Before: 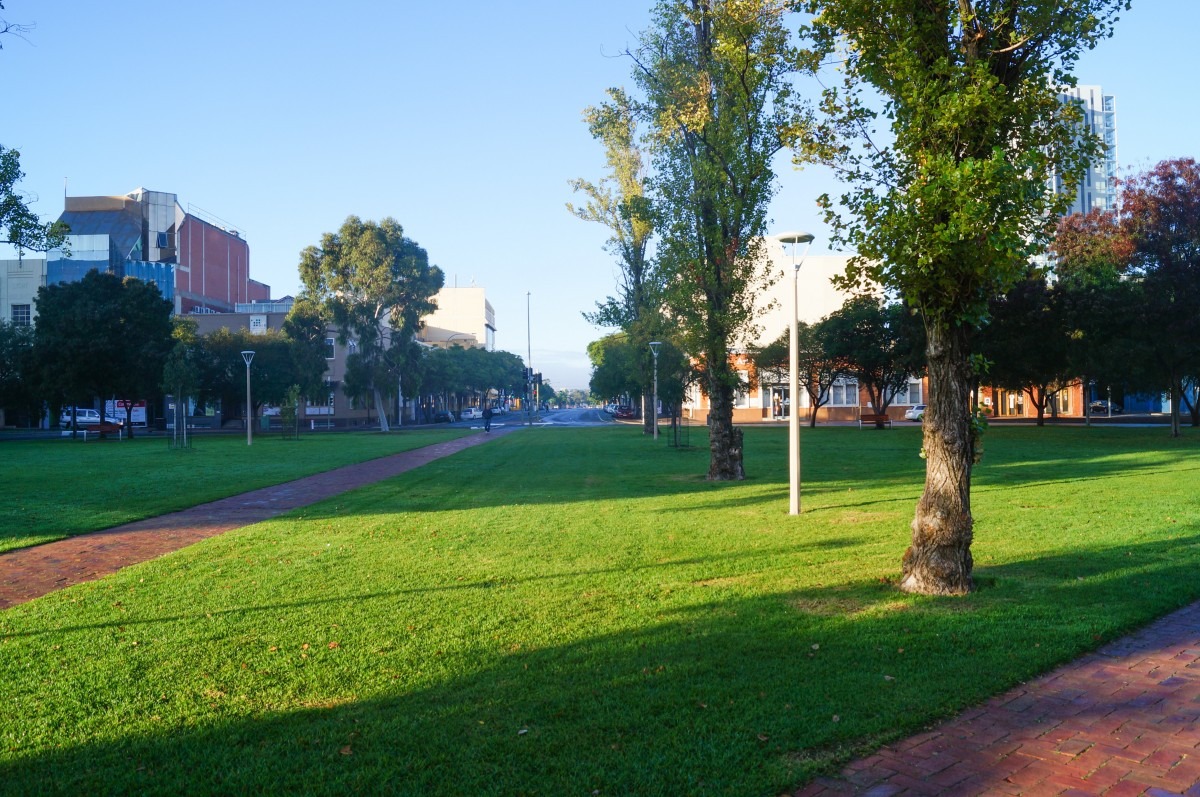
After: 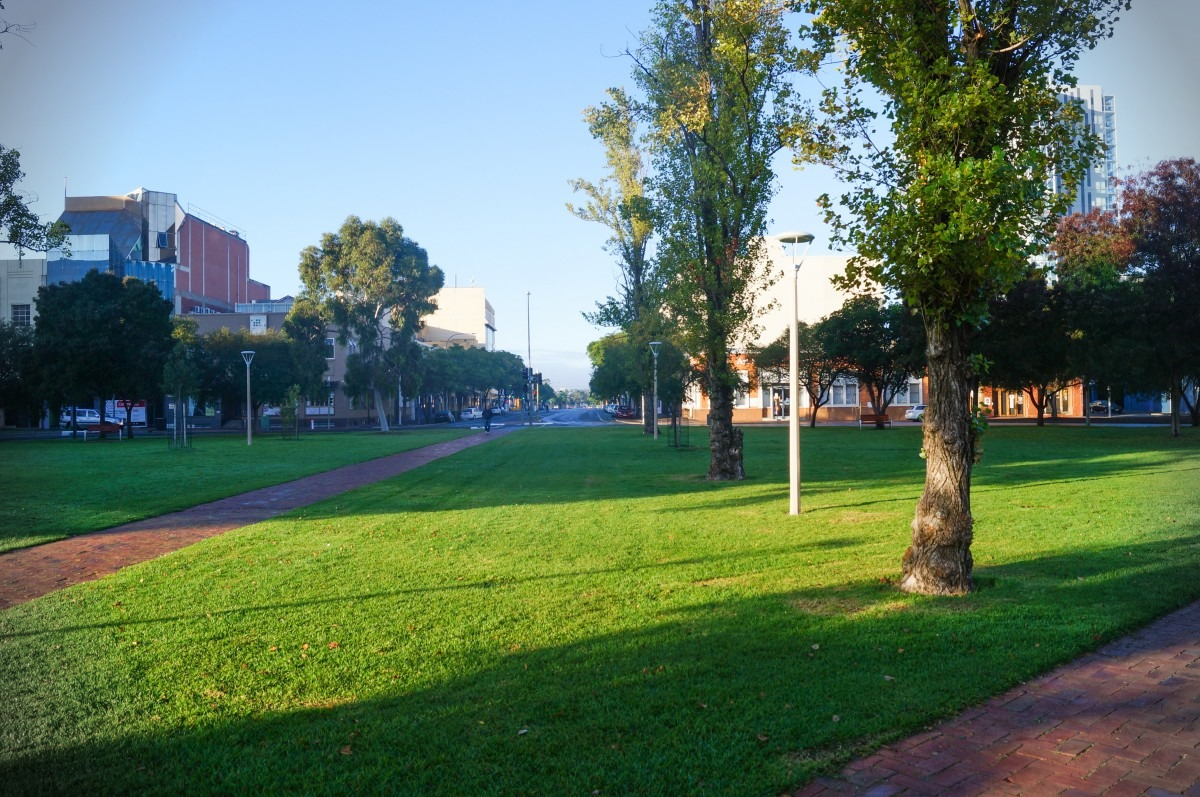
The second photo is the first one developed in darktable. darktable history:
local contrast: mode bilateral grid, contrast 15, coarseness 36, detail 105%, midtone range 0.2
vignetting: fall-off start 88.03%, fall-off radius 24.9%
